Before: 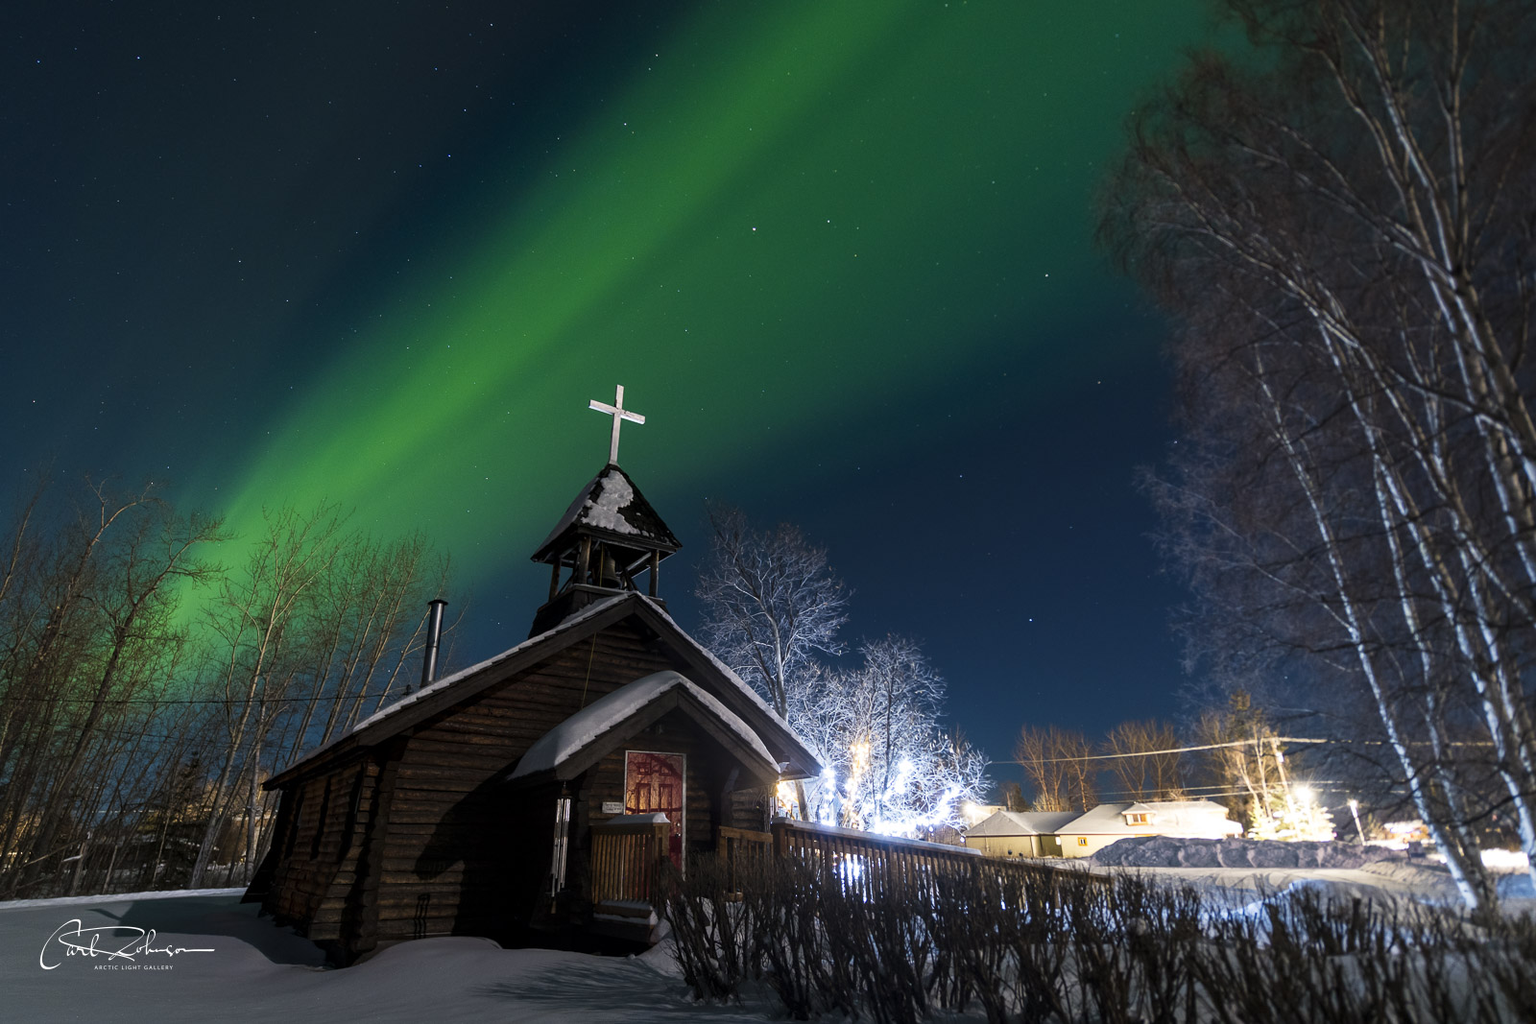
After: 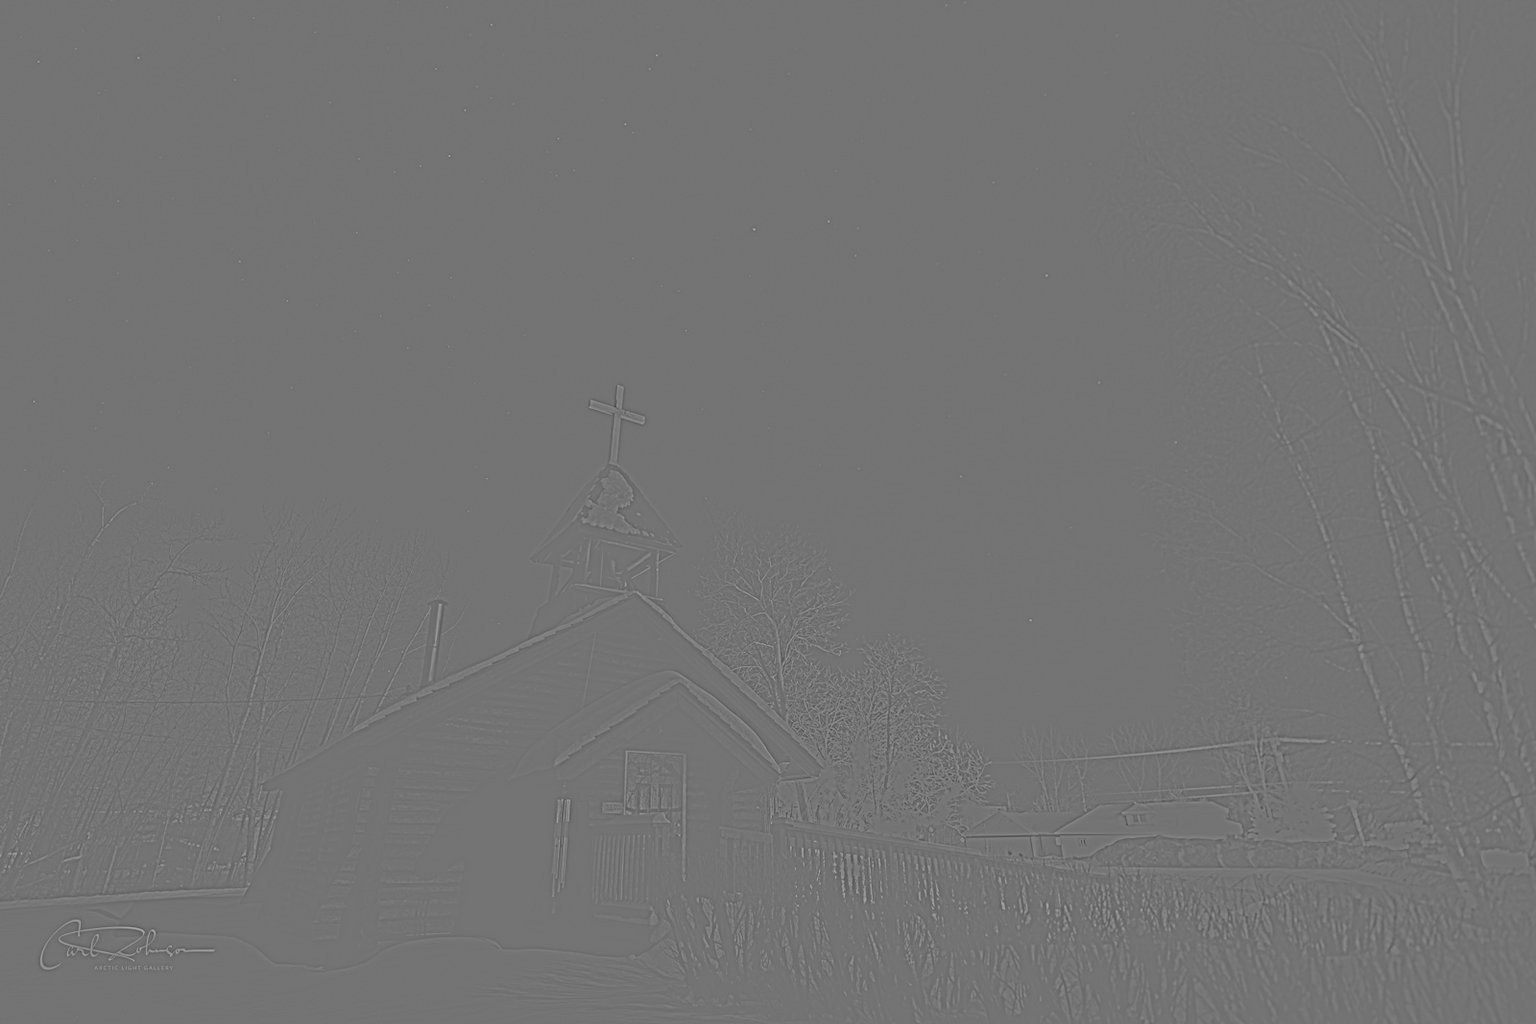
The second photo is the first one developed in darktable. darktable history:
monochrome: a -35.87, b 49.73, size 1.7
highpass: sharpness 5.84%, contrast boost 8.44%
